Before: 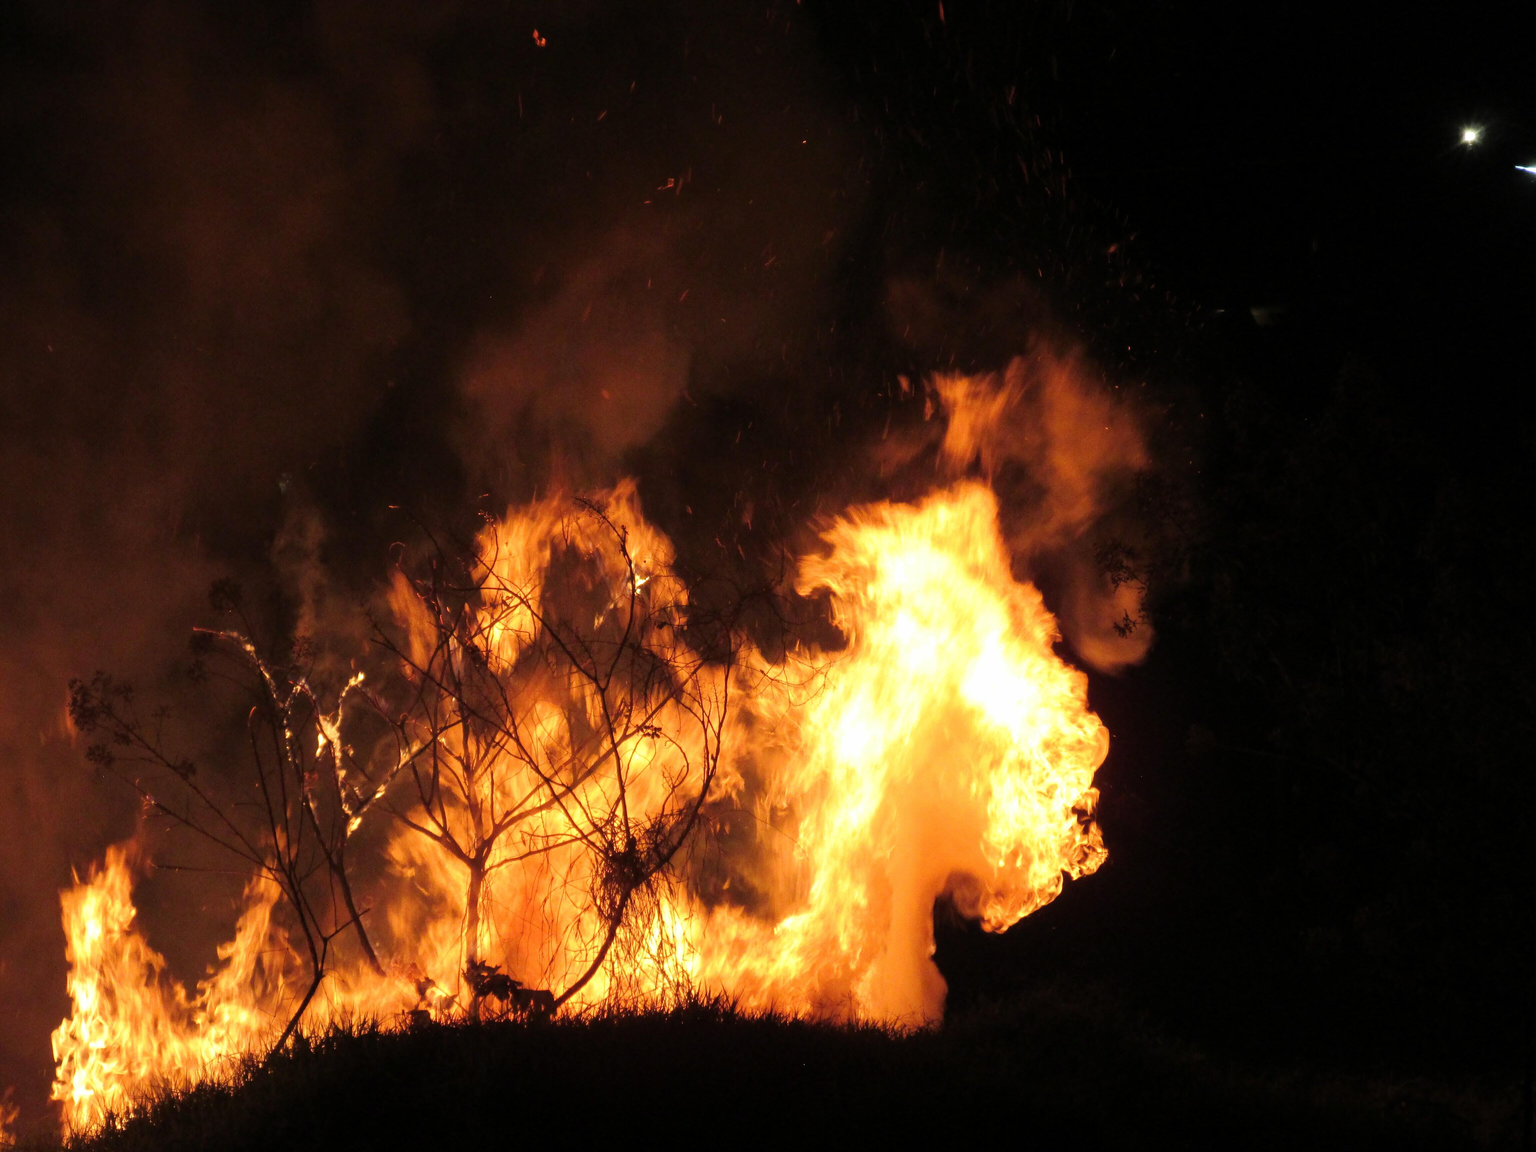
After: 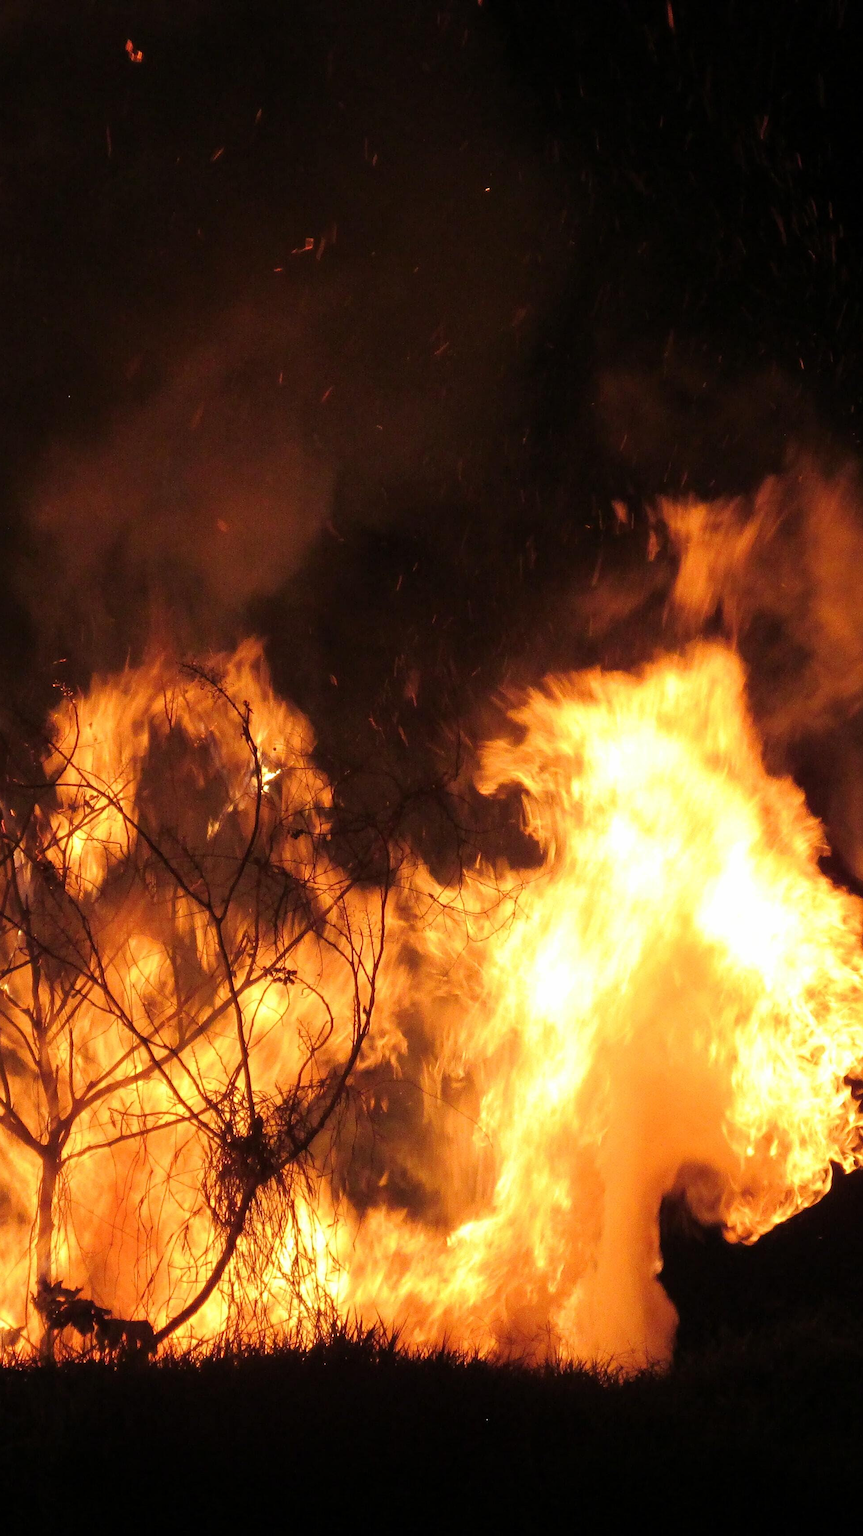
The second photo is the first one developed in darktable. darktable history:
sharpen: amount 0.2
crop: left 28.583%, right 29.231%
